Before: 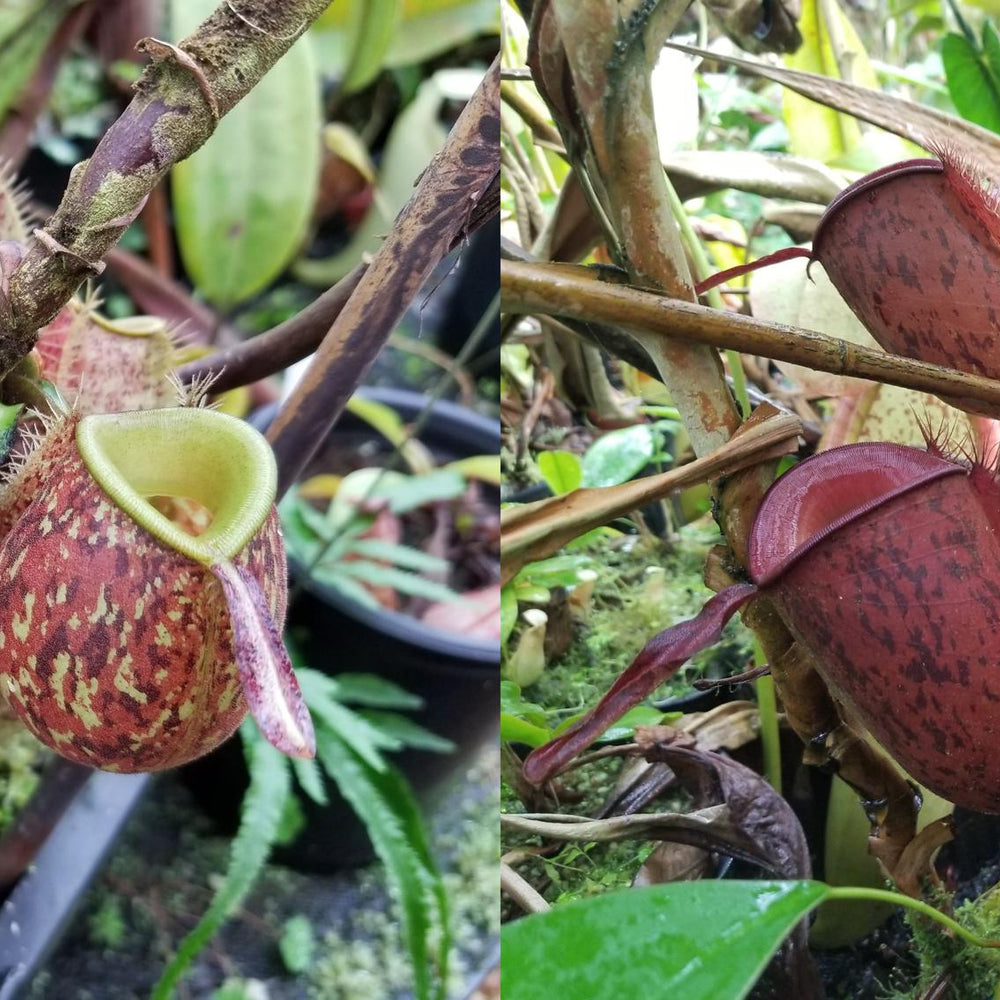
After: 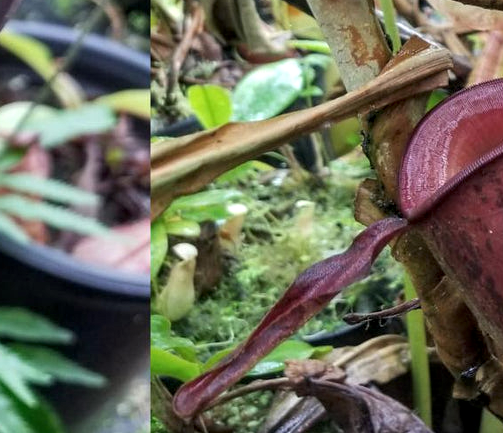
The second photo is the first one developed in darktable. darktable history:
crop: left 35.03%, top 36.625%, right 14.663%, bottom 20.057%
local contrast: detail 130%
